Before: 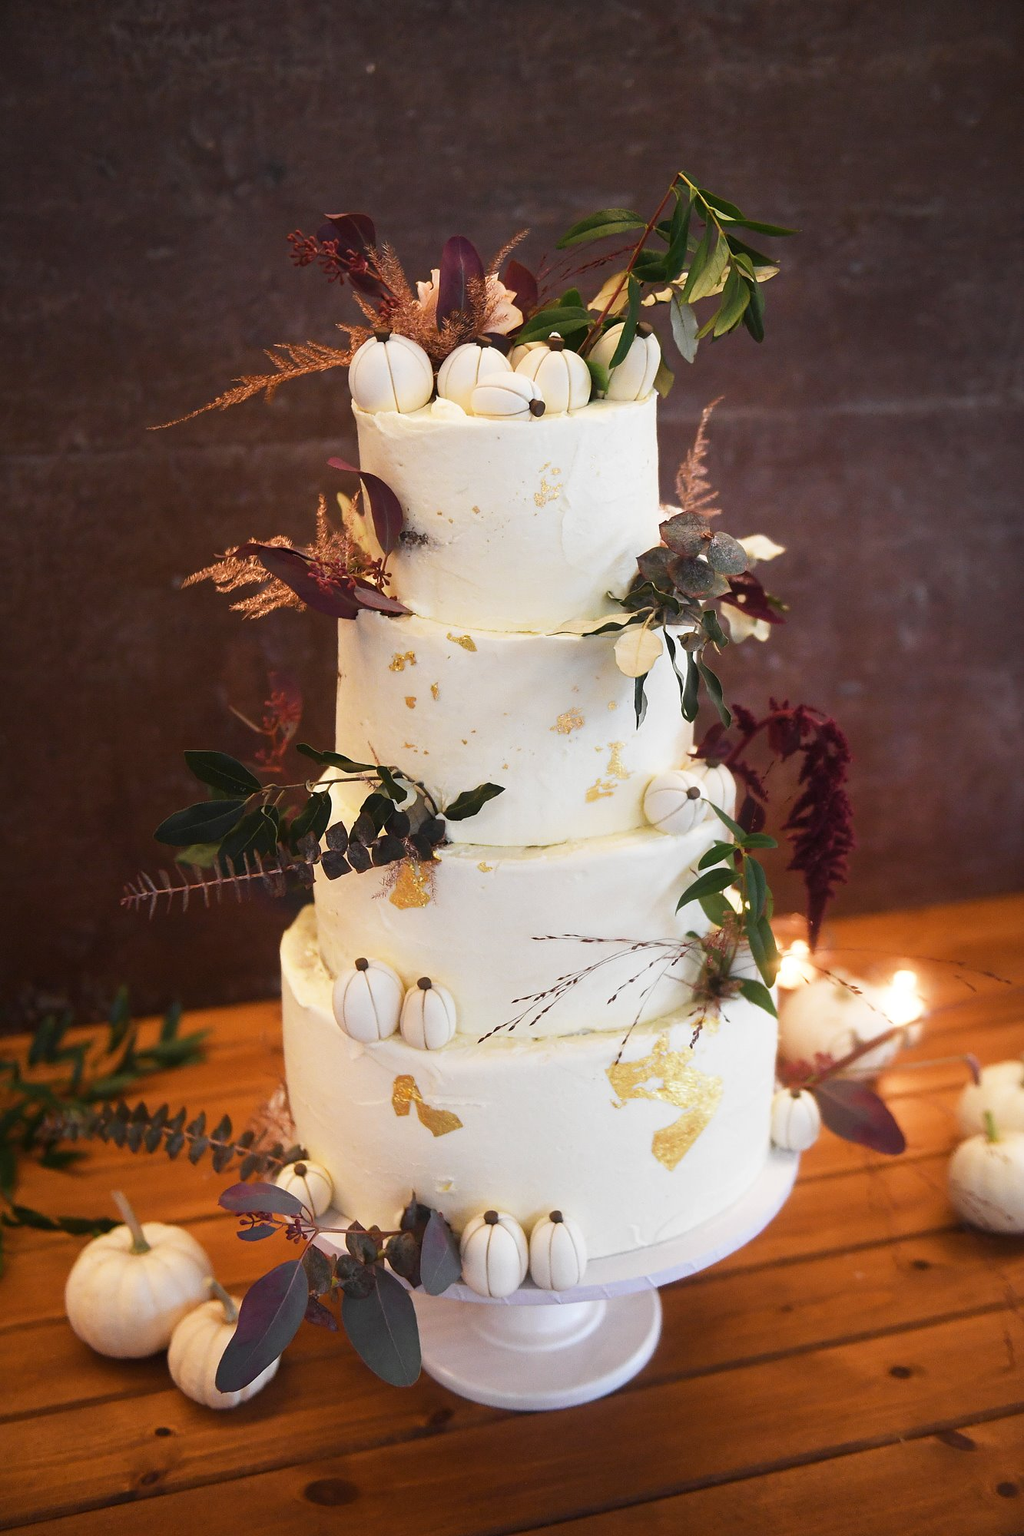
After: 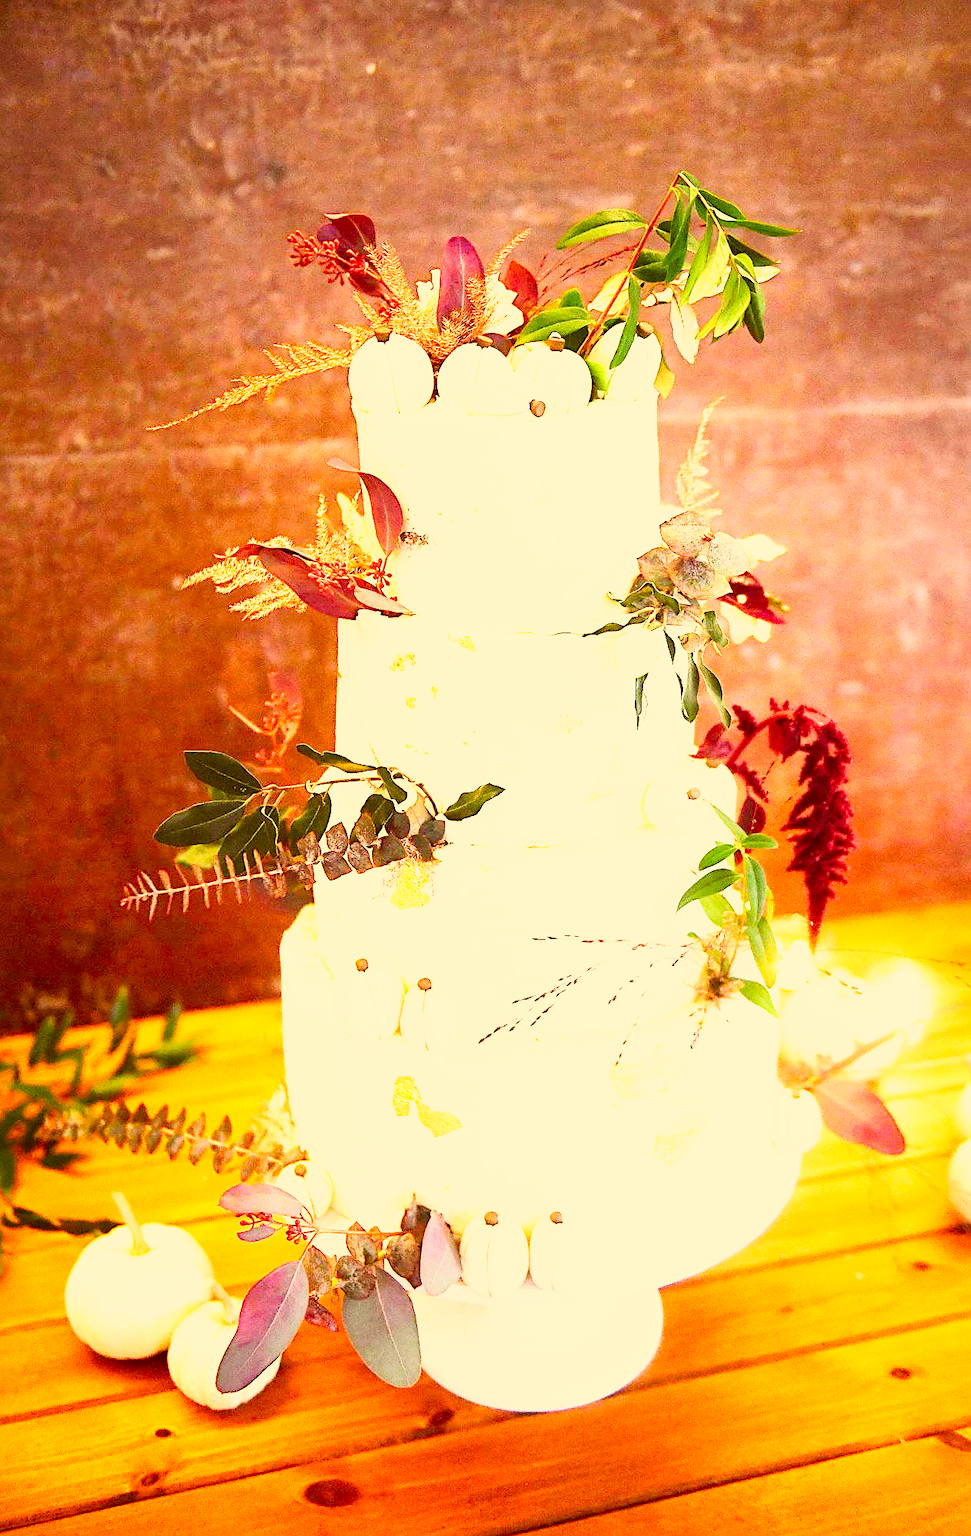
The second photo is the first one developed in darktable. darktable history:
tone curve: curves: ch0 [(0, 0) (0.091, 0.075) (0.409, 0.457) (0.733, 0.82) (0.844, 0.908) (0.909, 0.942) (1, 0.973)]; ch1 [(0, 0) (0.437, 0.404) (0.5, 0.5) (0.529, 0.556) (0.58, 0.606) (0.616, 0.654) (1, 1)]; ch2 [(0, 0) (0.442, 0.415) (0.5, 0.5) (0.535, 0.557) (0.585, 0.62) (1, 1)], color space Lab, independent channels, preserve colors none
exposure: black level correction 0, exposure 1.45 EV, compensate exposure bias true, compensate highlight preservation false
sharpen: on, module defaults
color correction: highlights a* 1.12, highlights b* 24.26, shadows a* 15.58, shadows b* 24.26
base curve: curves: ch0 [(0, 0.003) (0.001, 0.002) (0.006, 0.004) (0.02, 0.022) (0.048, 0.086) (0.094, 0.234) (0.162, 0.431) (0.258, 0.629) (0.385, 0.8) (0.548, 0.918) (0.751, 0.988) (1, 1)], preserve colors none
crop and rotate: right 5.167%
